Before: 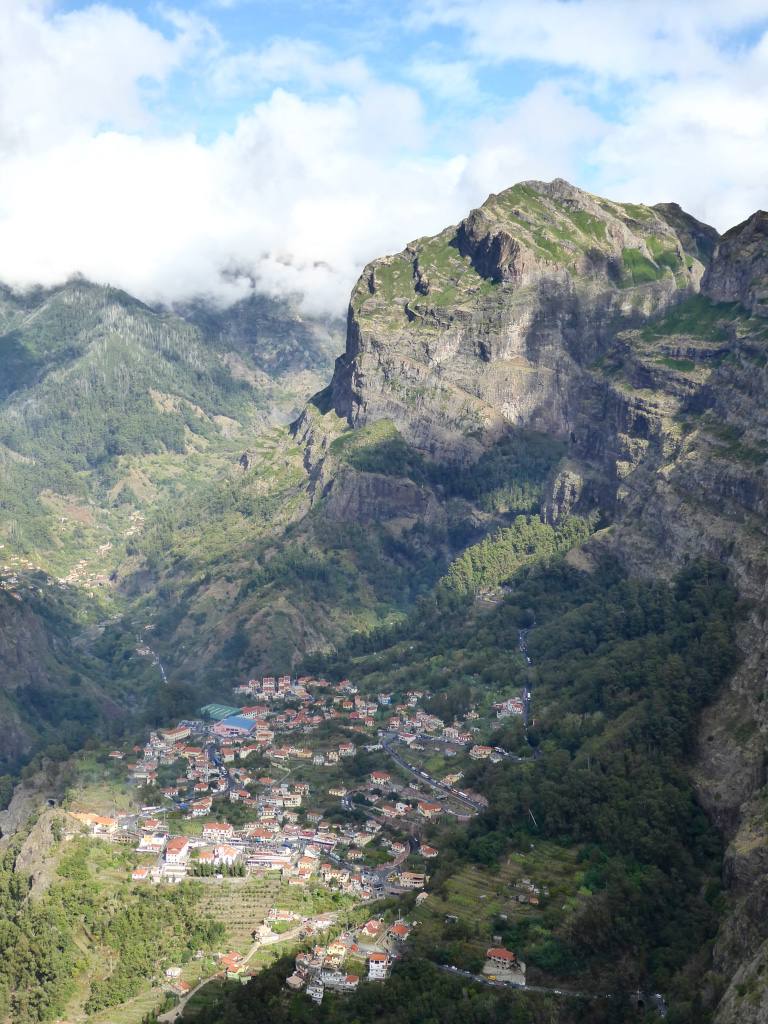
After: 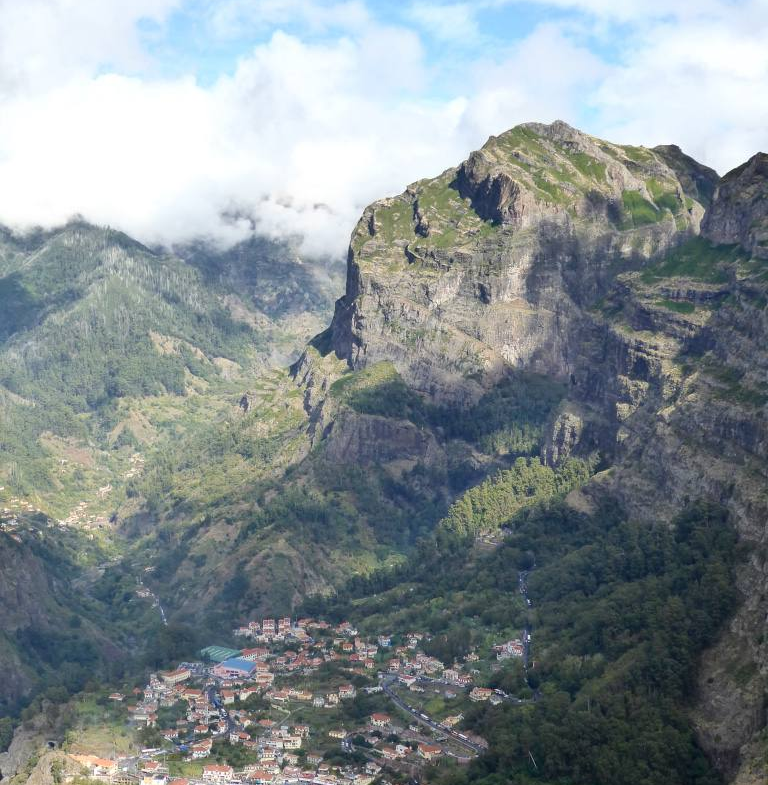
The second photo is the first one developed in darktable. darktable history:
color zones: curves: ch1 [(0, 0.455) (0.063, 0.455) (0.286, 0.495) (0.429, 0.5) (0.571, 0.5) (0.714, 0.5) (0.857, 0.5) (1, 0.455)]; ch2 [(0, 0.532) (0.063, 0.521) (0.233, 0.447) (0.429, 0.489) (0.571, 0.5) (0.714, 0.5) (0.857, 0.5) (1, 0.532)]
crop: top 5.667%, bottom 17.637%
